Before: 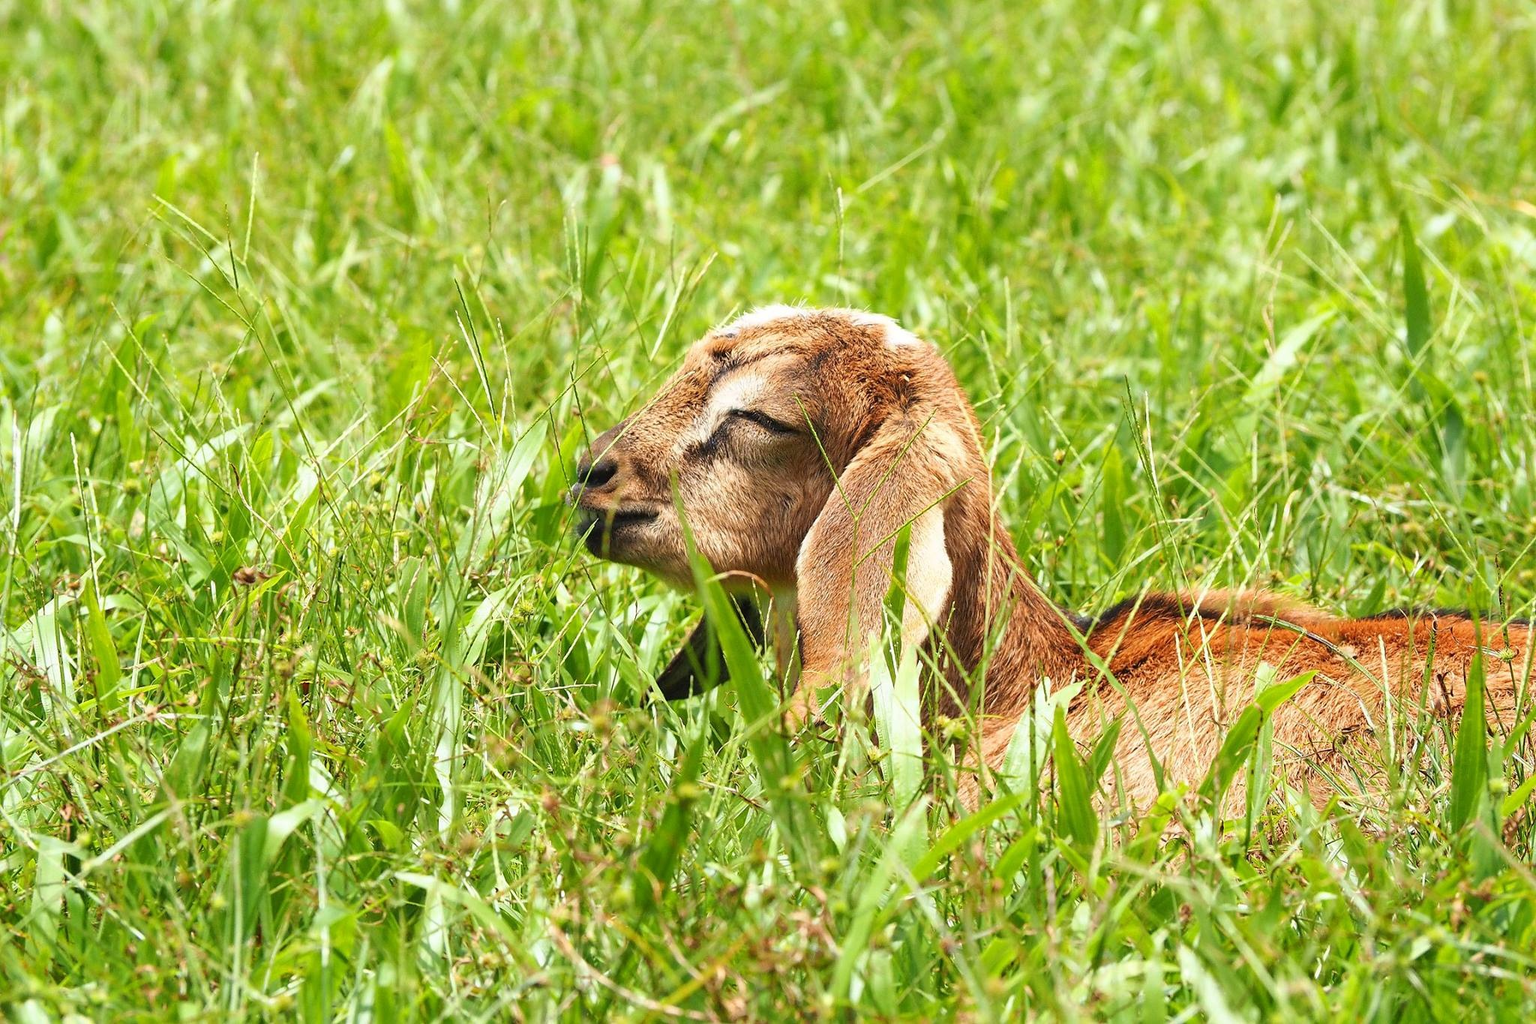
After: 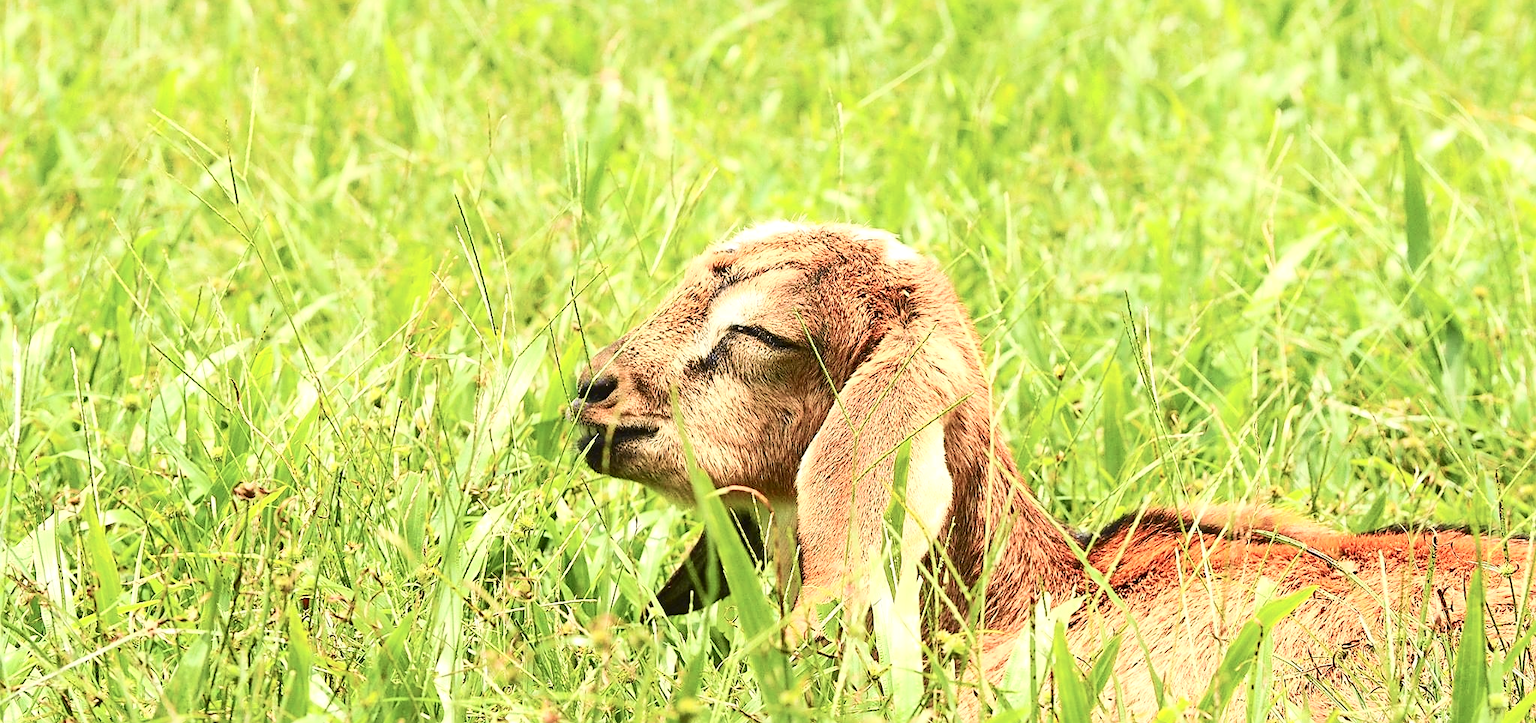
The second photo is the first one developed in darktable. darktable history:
sharpen: on, module defaults
crop and rotate: top 8.293%, bottom 20.996%
velvia: on, module defaults
exposure: exposure 0.2 EV, compensate highlight preservation false
tone curve: curves: ch0 [(0, 0.026) (0.184, 0.172) (0.391, 0.468) (0.446, 0.56) (0.605, 0.758) (0.831, 0.931) (0.992, 1)]; ch1 [(0, 0) (0.437, 0.447) (0.501, 0.502) (0.538, 0.539) (0.574, 0.589) (0.617, 0.64) (0.699, 0.749) (0.859, 0.919) (1, 1)]; ch2 [(0, 0) (0.33, 0.301) (0.421, 0.443) (0.447, 0.482) (0.499, 0.509) (0.538, 0.564) (0.585, 0.615) (0.664, 0.664) (1, 1)], color space Lab, independent channels, preserve colors none
